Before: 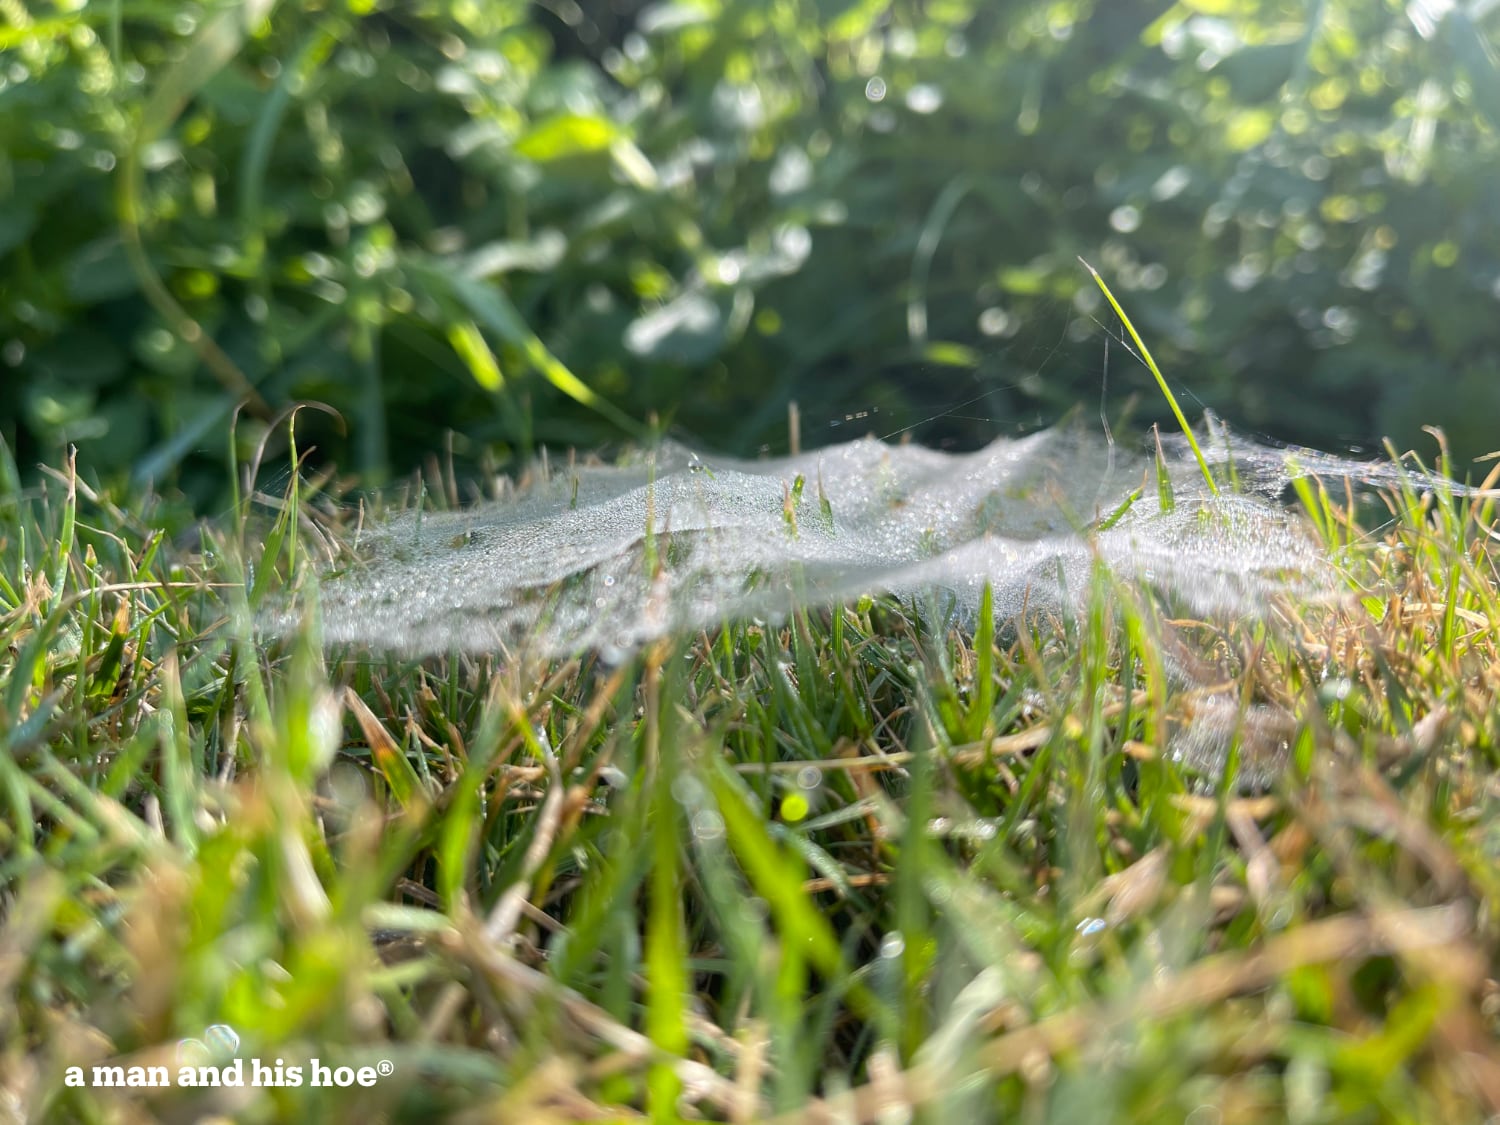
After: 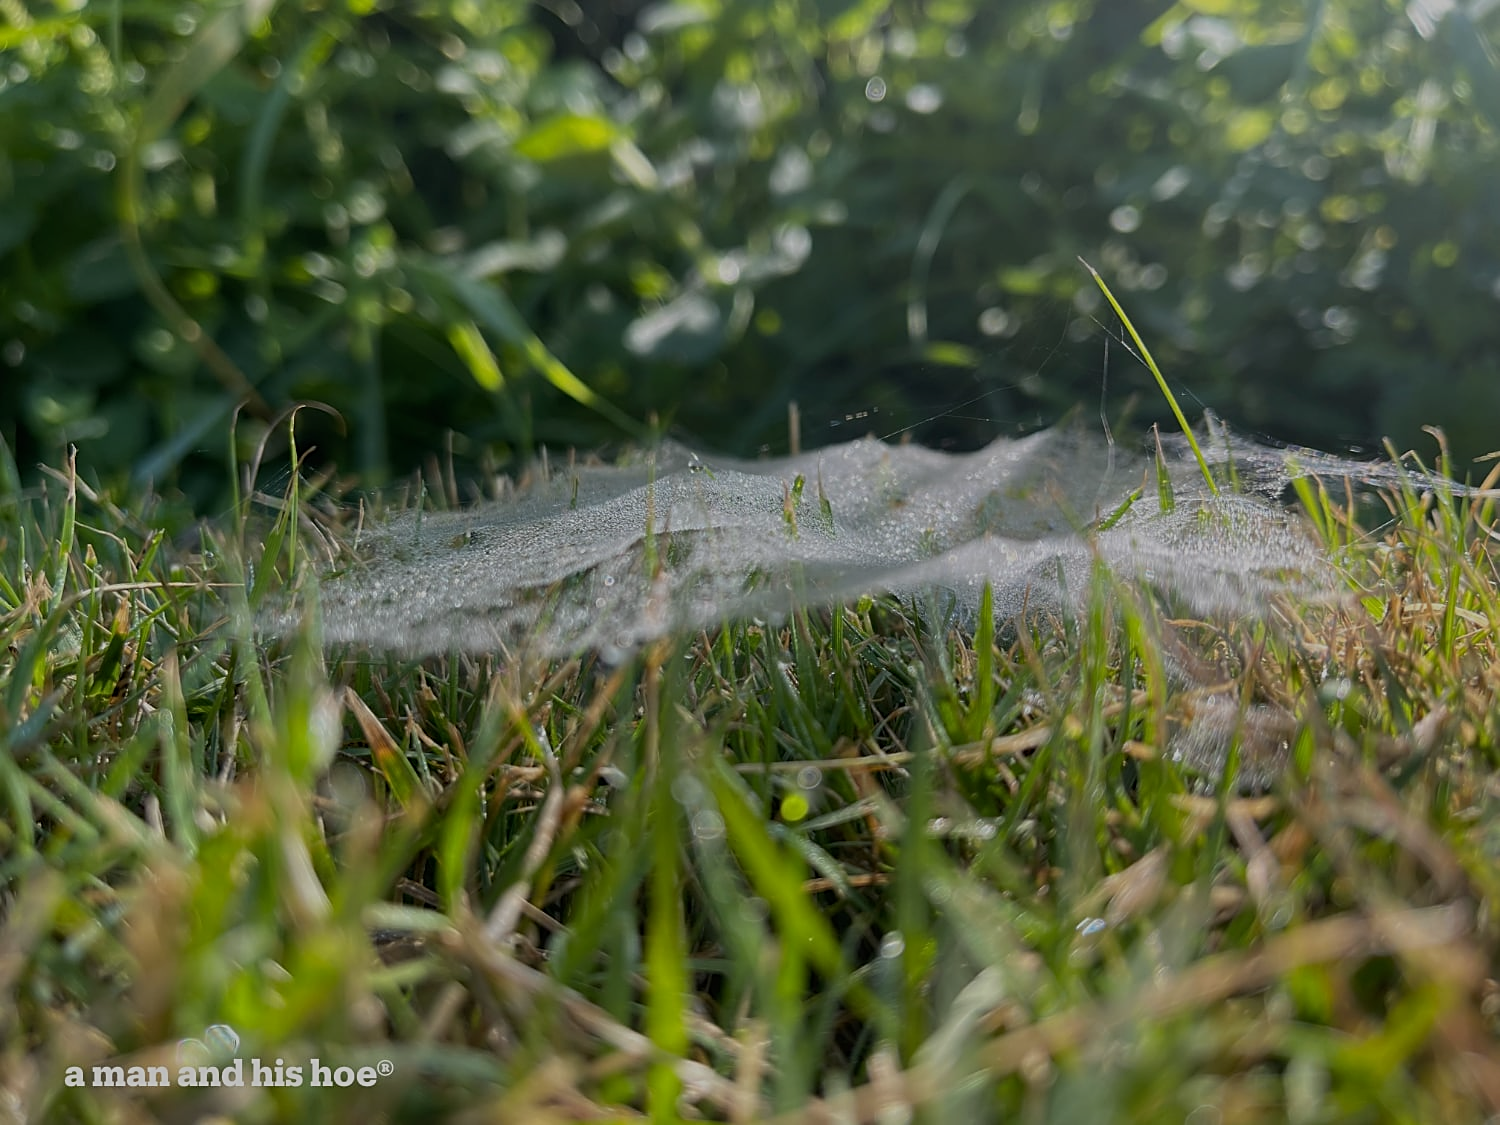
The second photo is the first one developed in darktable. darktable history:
exposure: exposure -1 EV, compensate highlight preservation false
sharpen: on, module defaults
